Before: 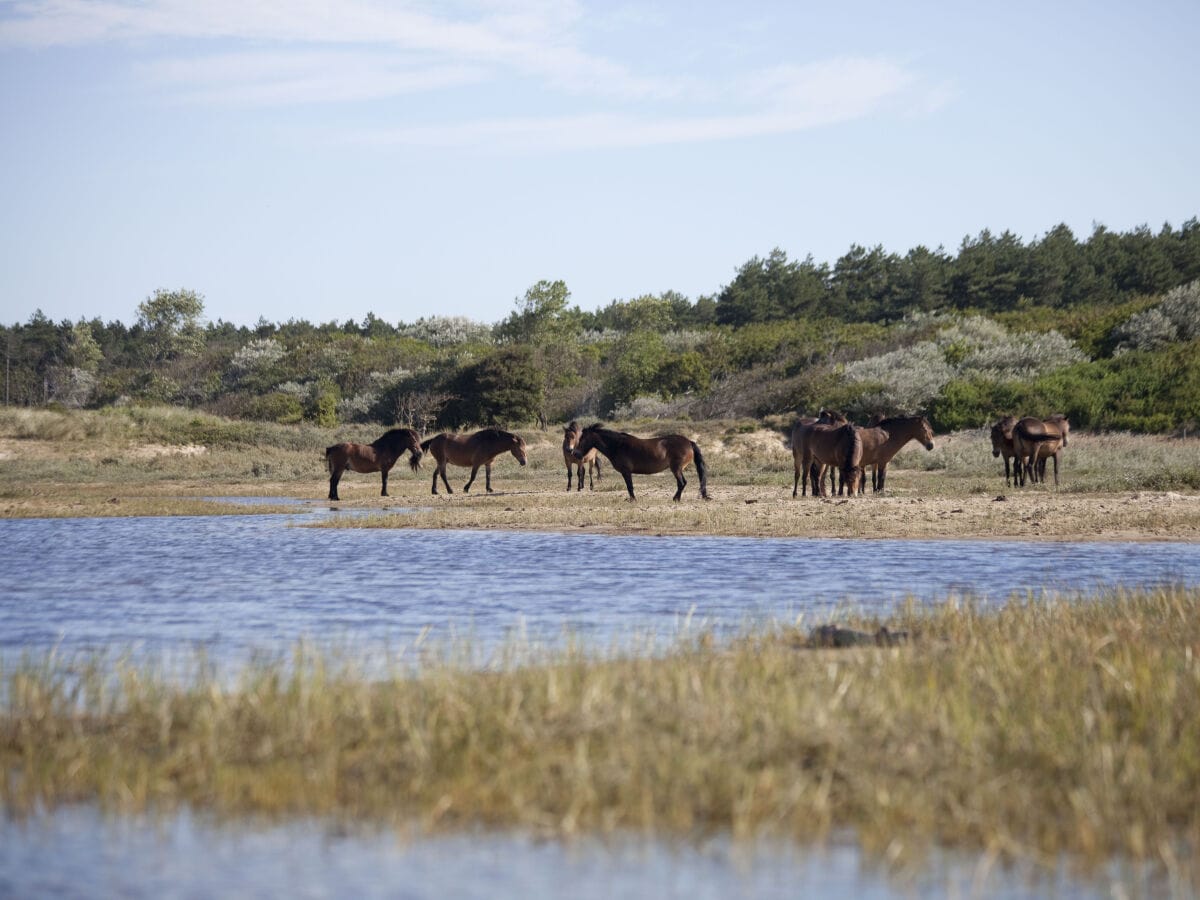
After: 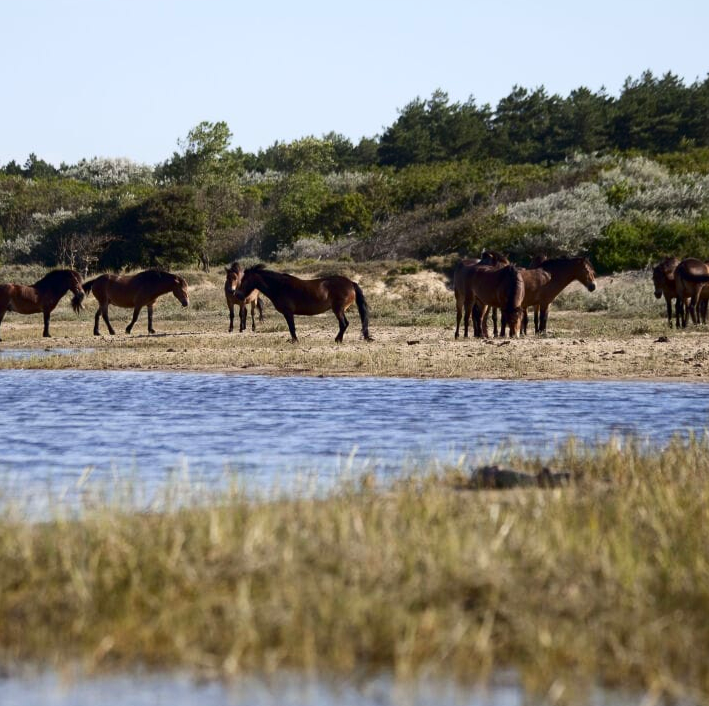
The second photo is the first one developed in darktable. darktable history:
contrast brightness saturation: contrast 0.19, brightness -0.112, saturation 0.21
crop and rotate: left 28.209%, top 17.73%, right 12.683%, bottom 3.769%
tone equalizer: on, module defaults
